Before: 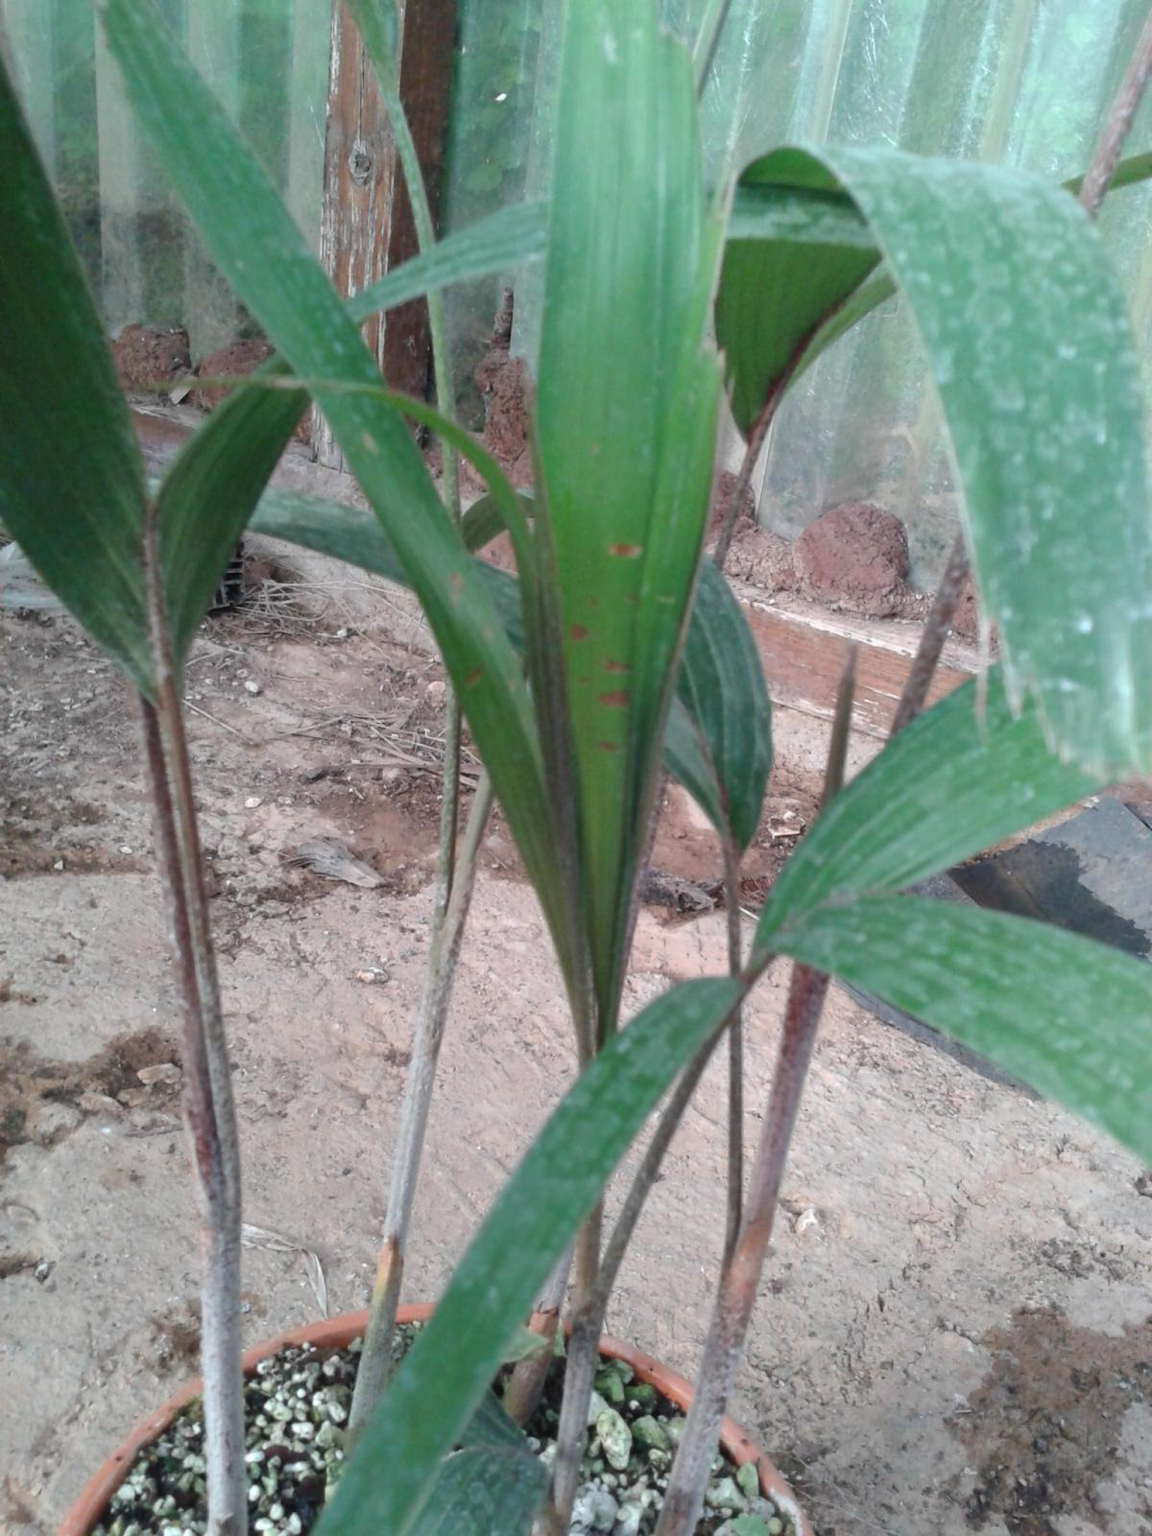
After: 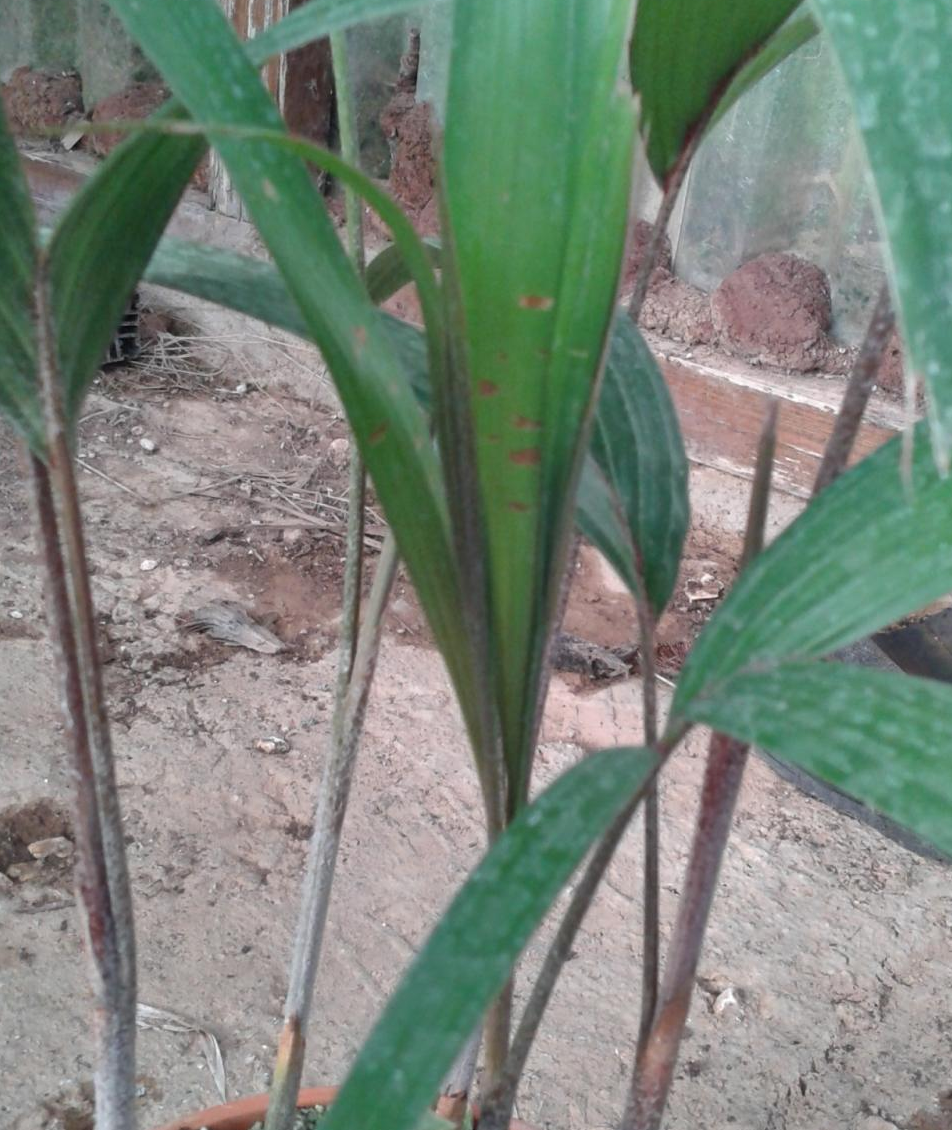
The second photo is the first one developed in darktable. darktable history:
shadows and highlights: radius 108.13, shadows 45.07, highlights -67.18, low approximation 0.01, soften with gaussian
crop: left 9.627%, top 16.983%, right 10.997%, bottom 12.372%
